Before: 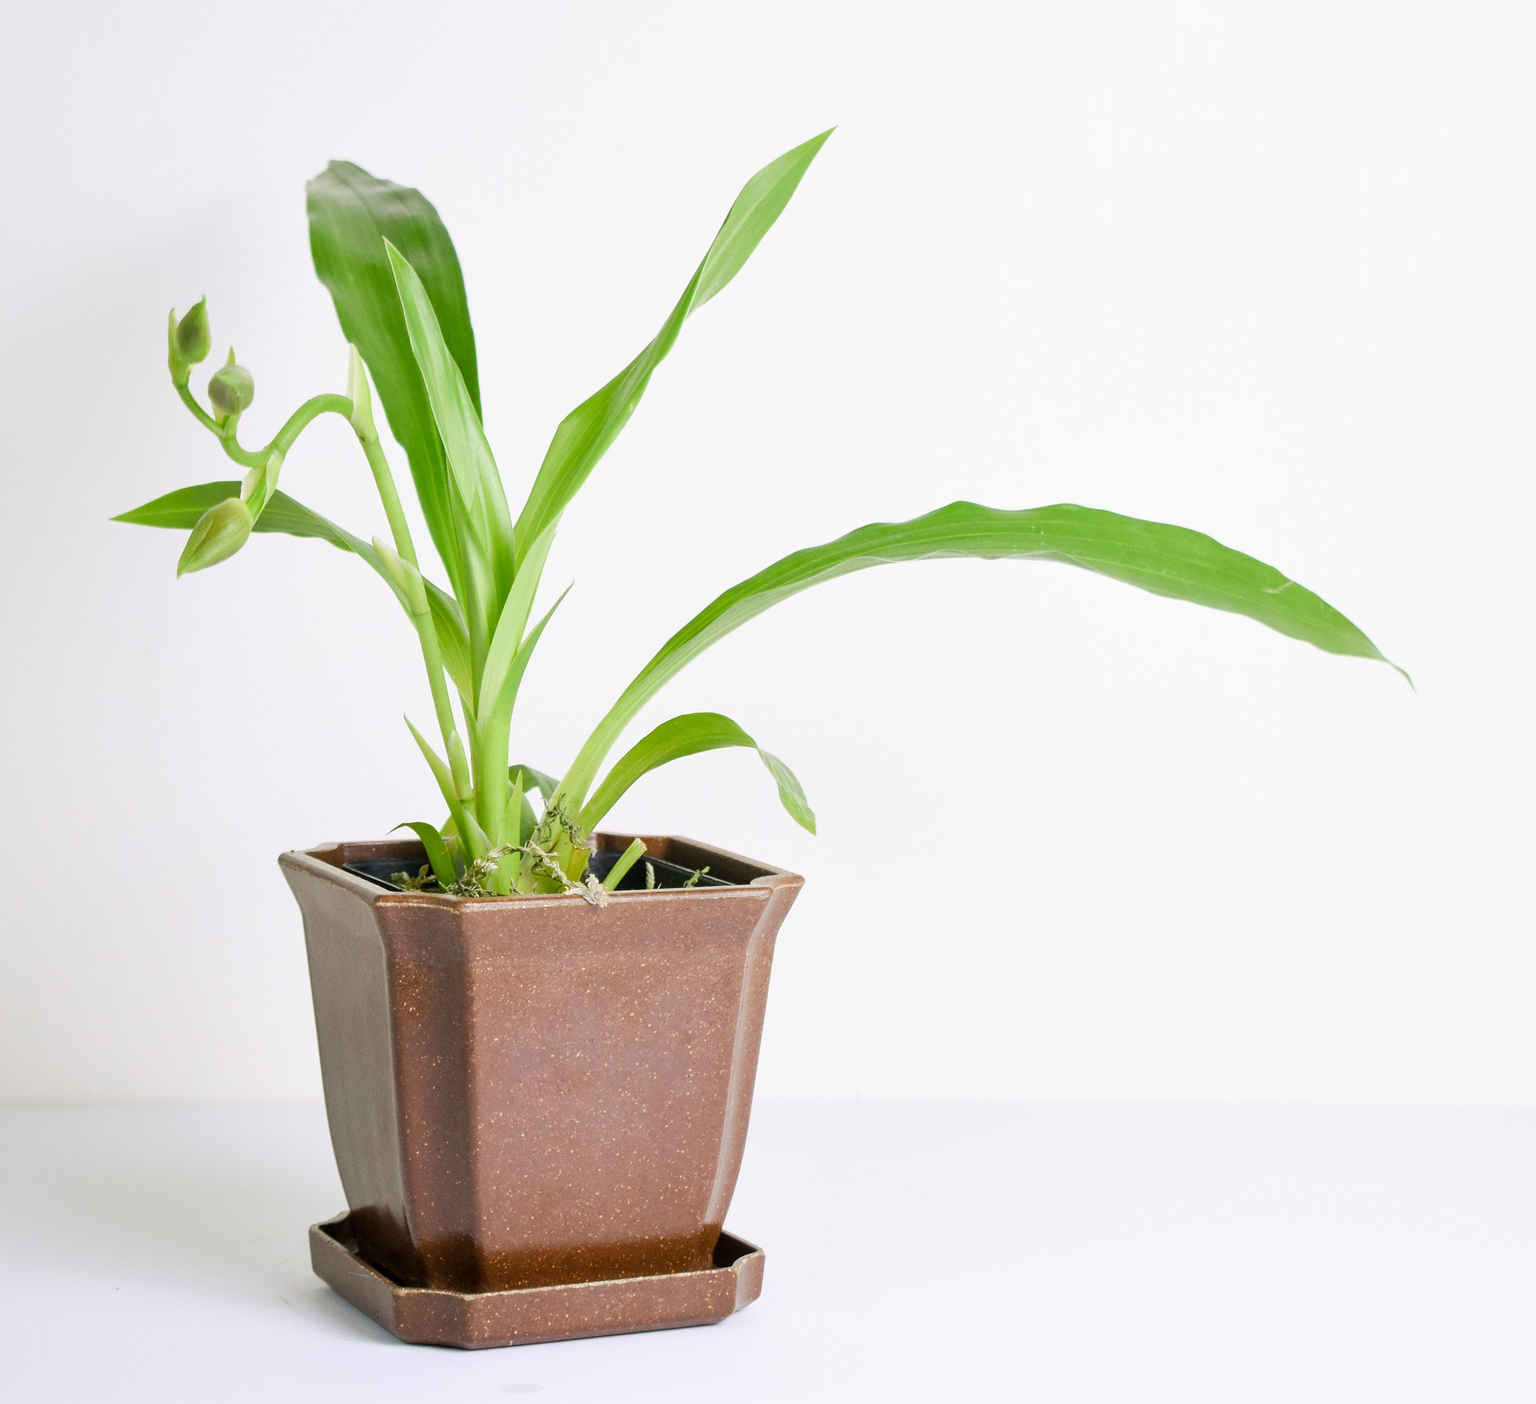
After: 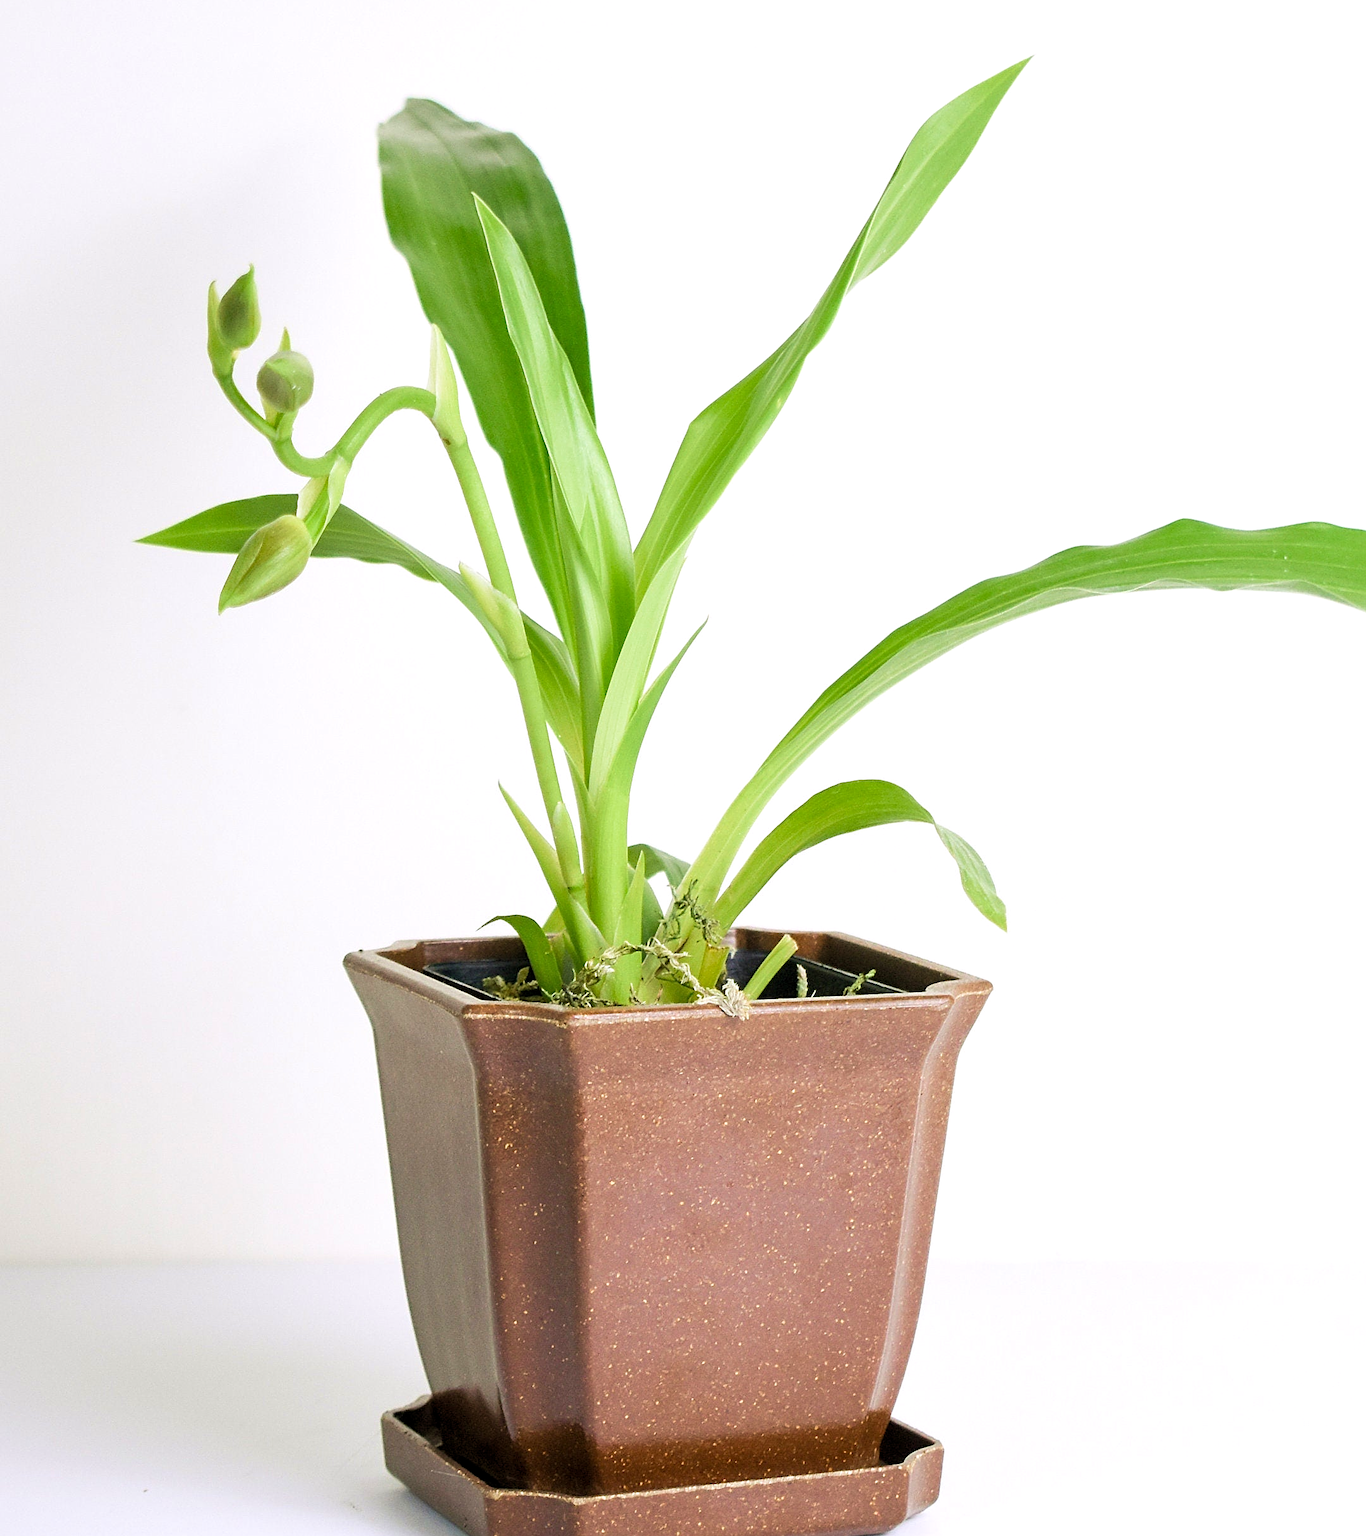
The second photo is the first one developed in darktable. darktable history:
crop: top 5.78%, right 27.866%, bottom 5.541%
velvia: on, module defaults
sharpen: on, module defaults
levels: levels [0.016, 0.484, 0.953]
